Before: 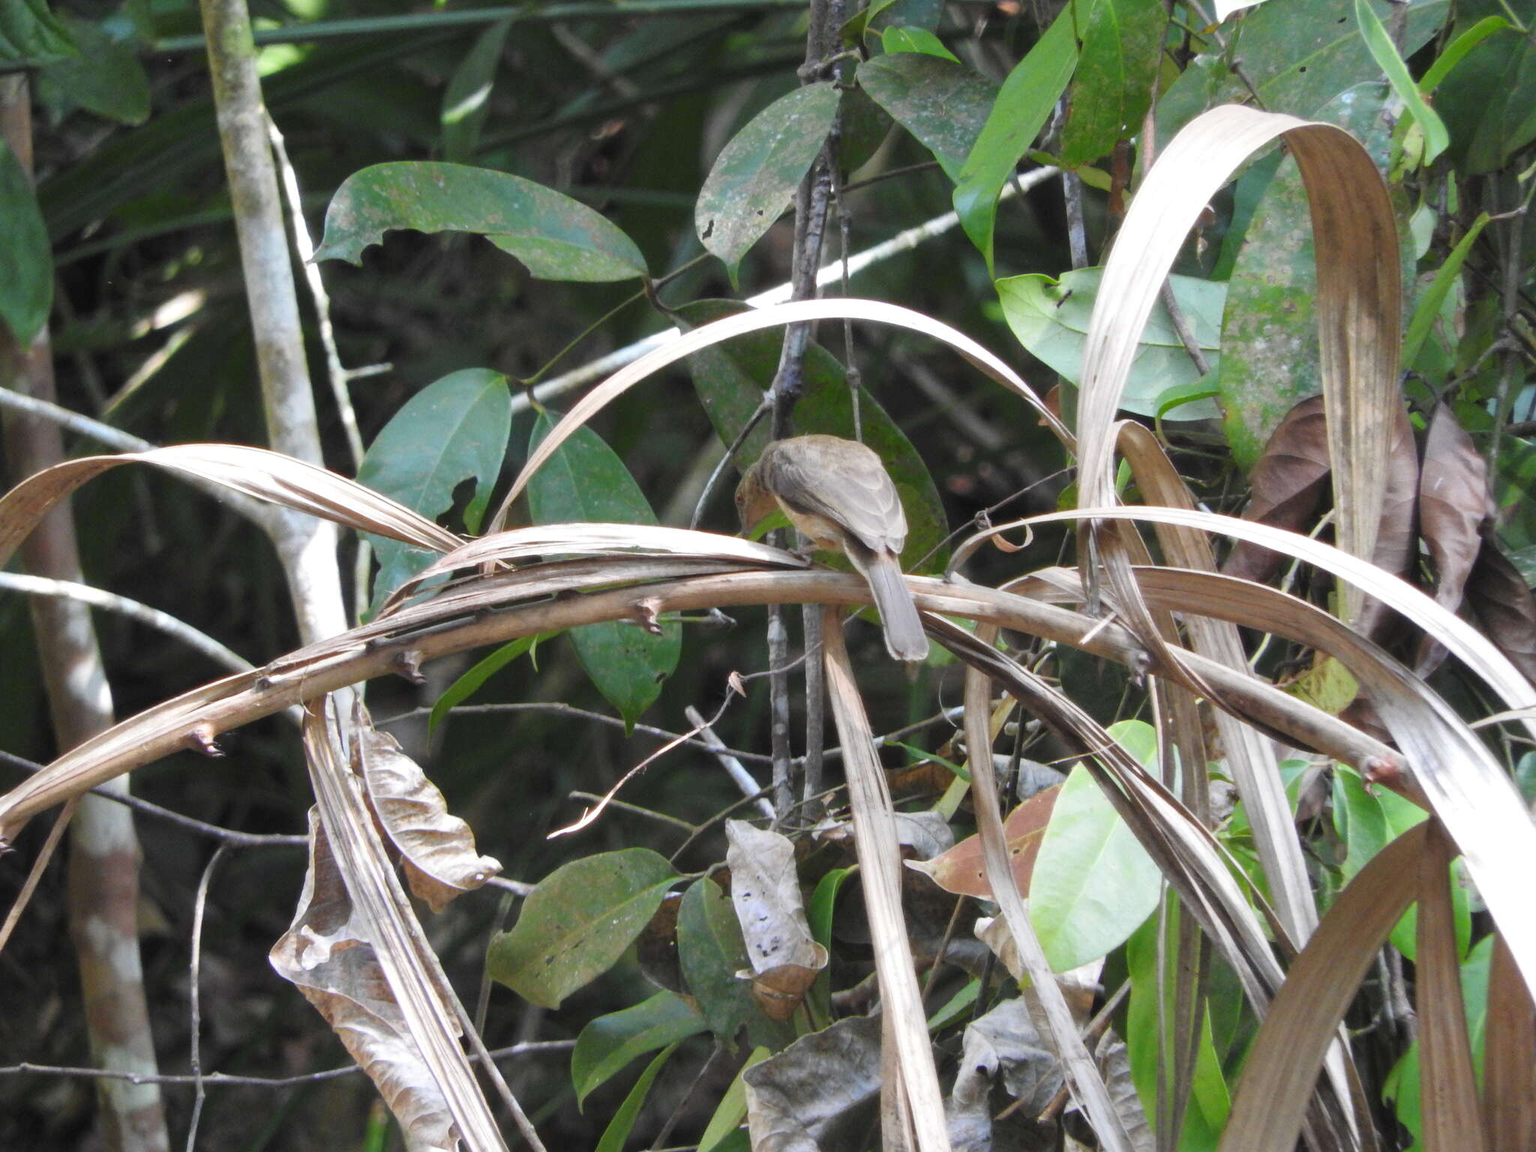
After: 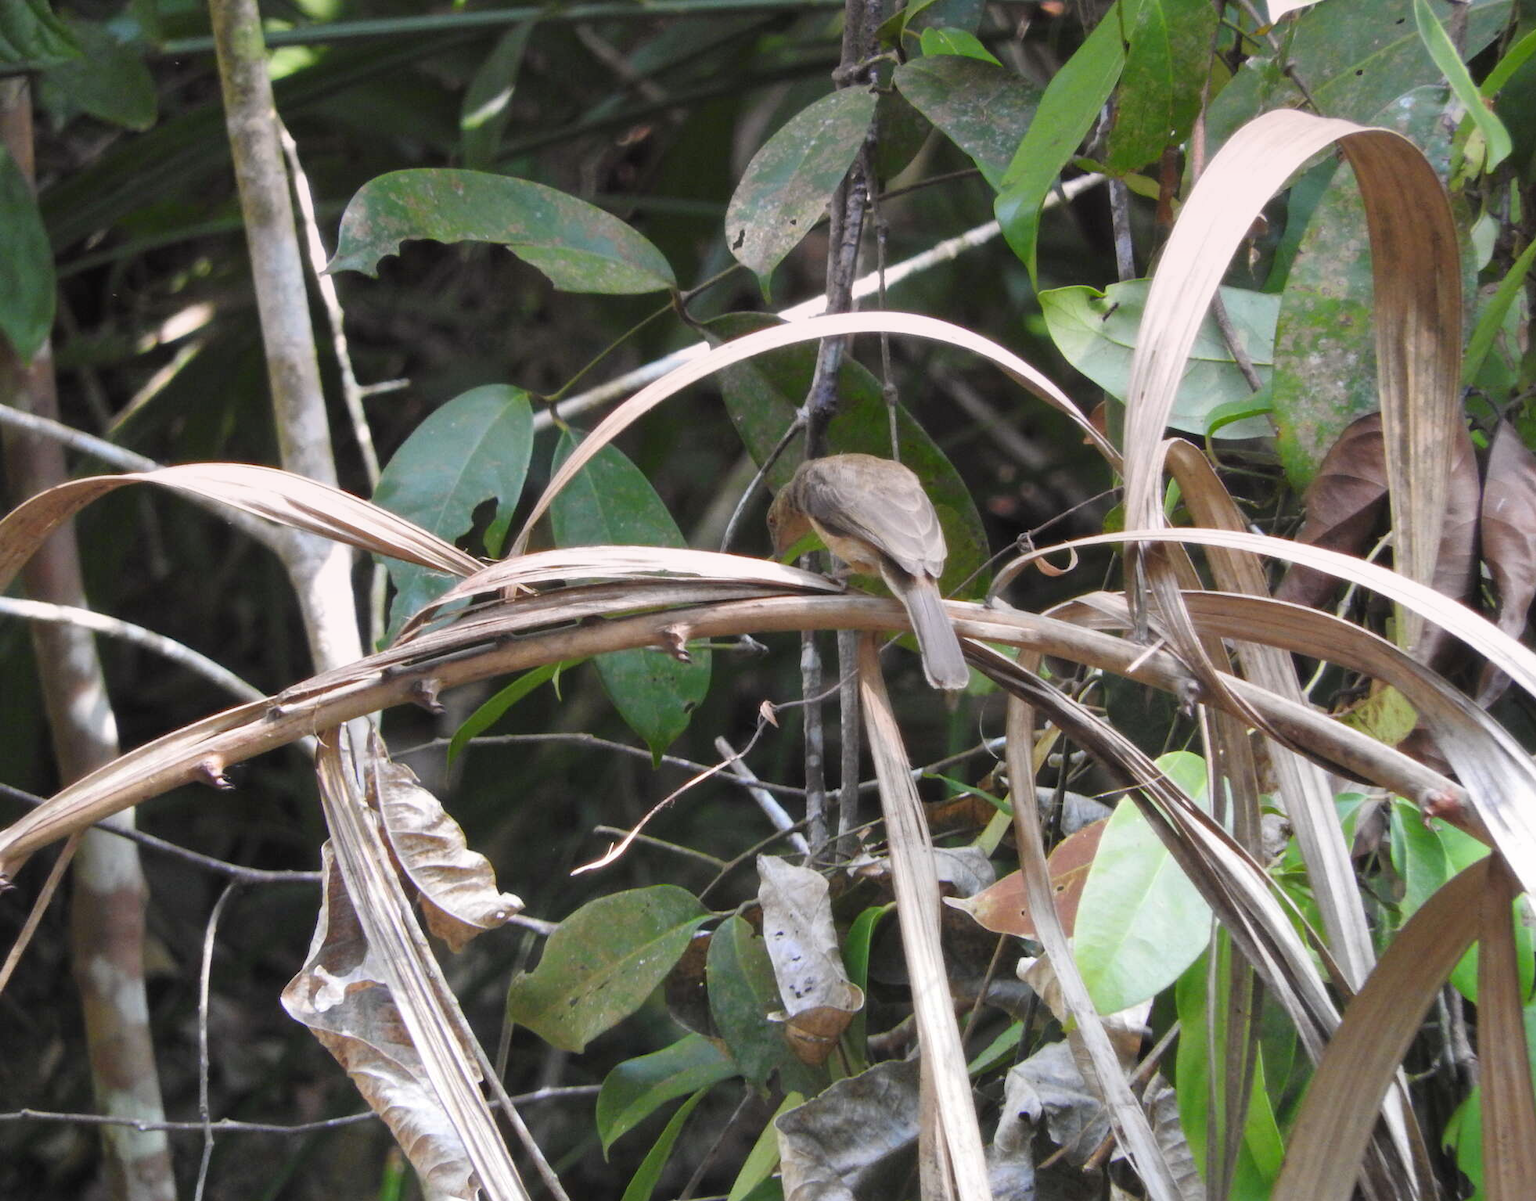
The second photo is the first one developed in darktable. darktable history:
crop: right 4.126%, bottom 0.031%
graduated density: density 0.38 EV, hardness 21%, rotation -6.11°, saturation 32%
